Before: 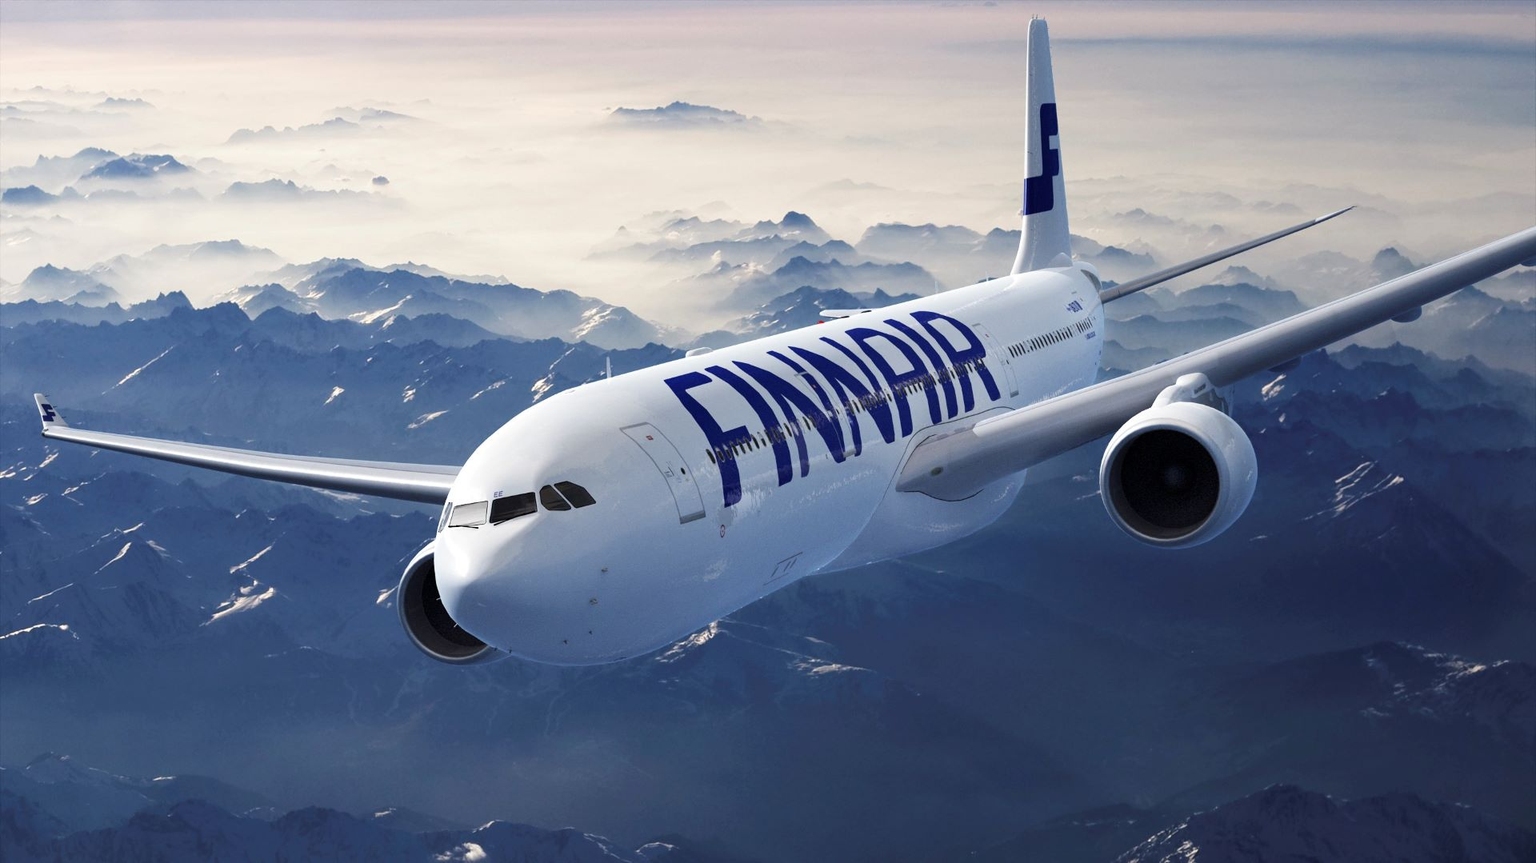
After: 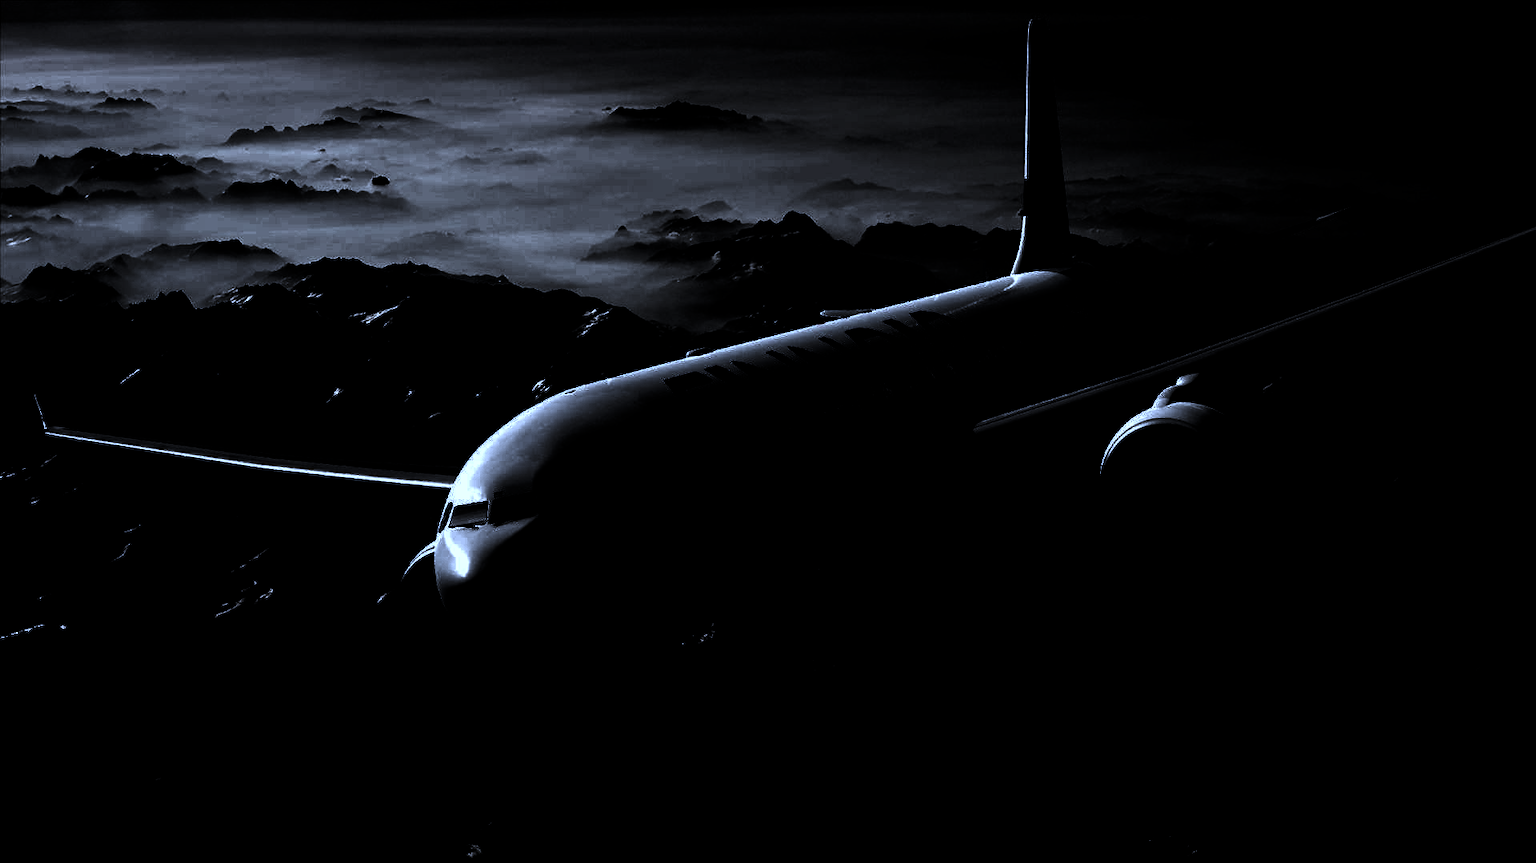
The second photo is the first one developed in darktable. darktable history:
levels: levels [0.721, 0.937, 0.997]
color calibration: illuminant as shot in camera, adaptation linear Bradford (ICC v4), x 0.406, y 0.405, temperature 3570.35 K, saturation algorithm version 1 (2020)
white balance: red 1.009, blue 0.985
